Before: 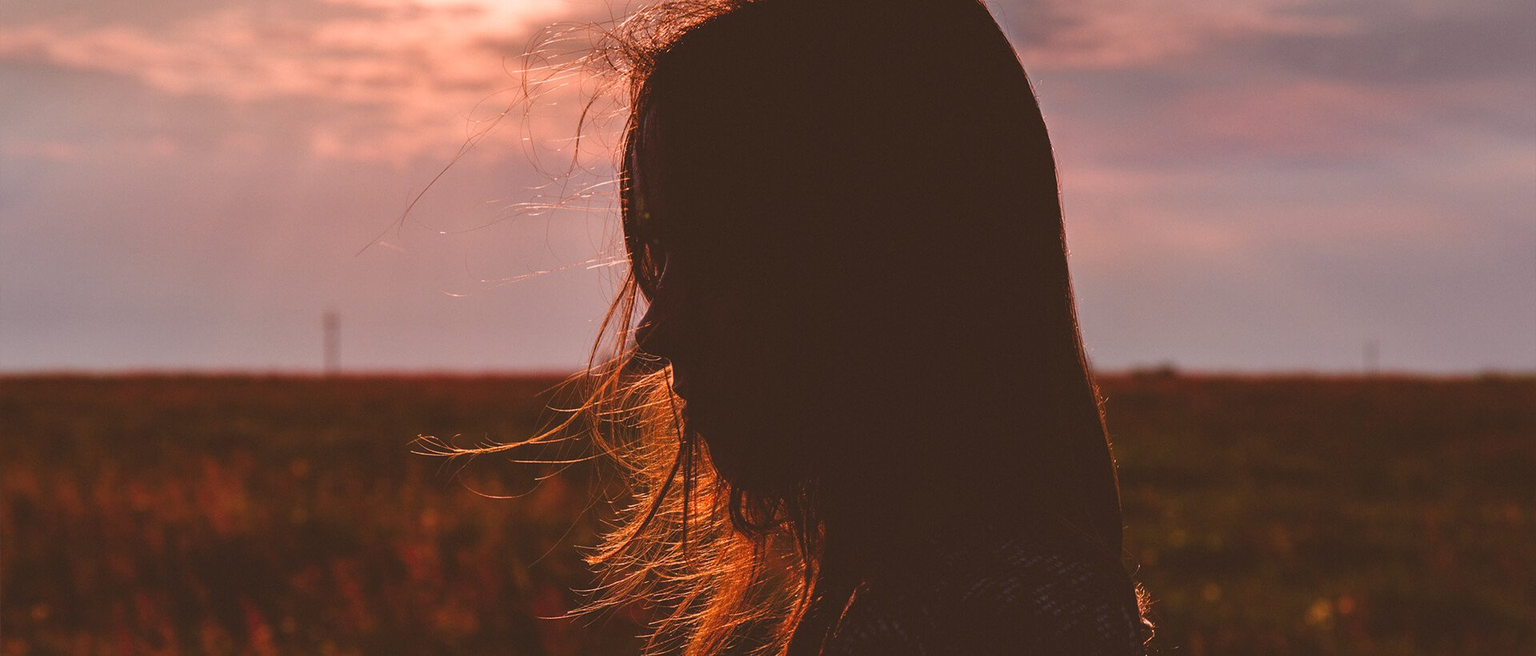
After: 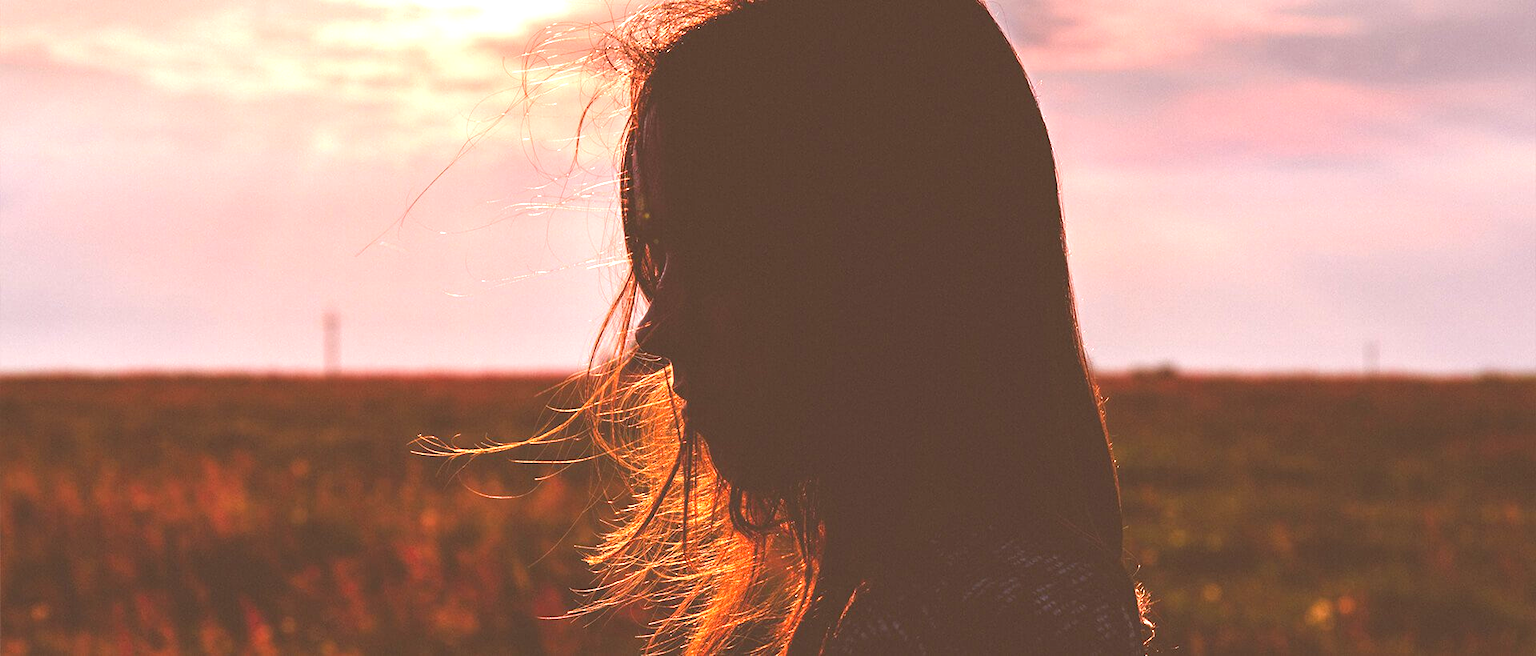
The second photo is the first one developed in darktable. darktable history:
exposure: black level correction 0, exposure 1.383 EV, compensate exposure bias true, compensate highlight preservation false
